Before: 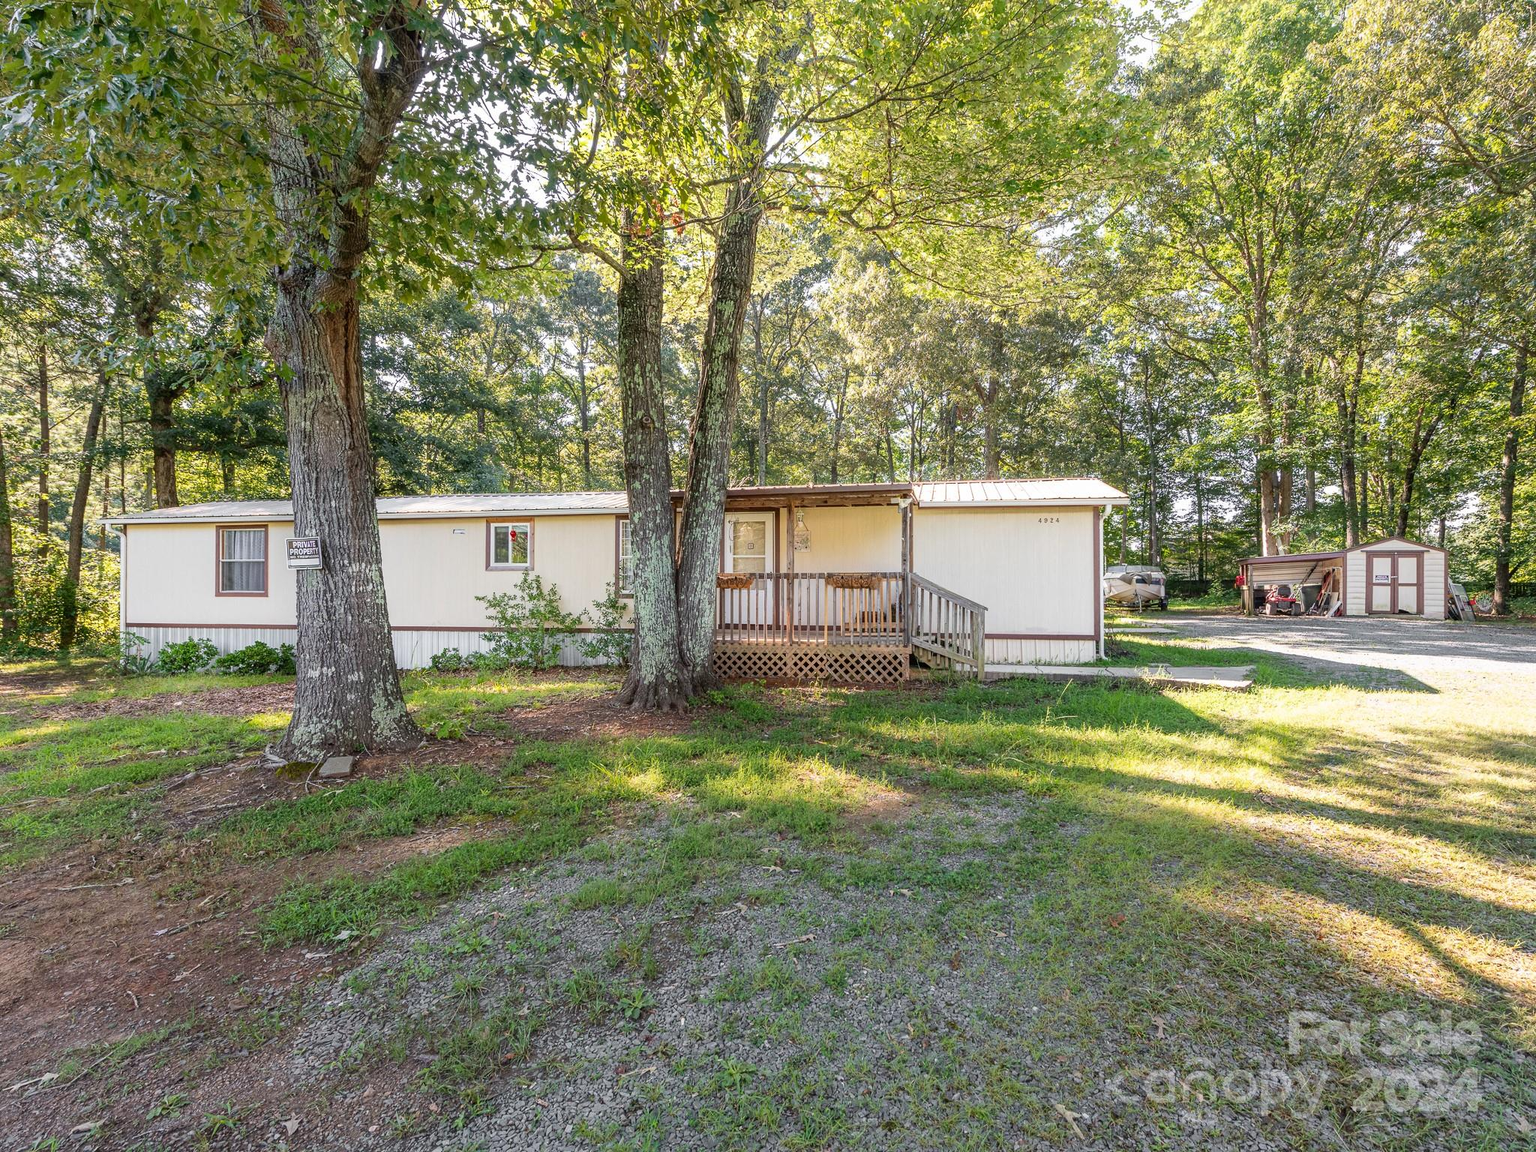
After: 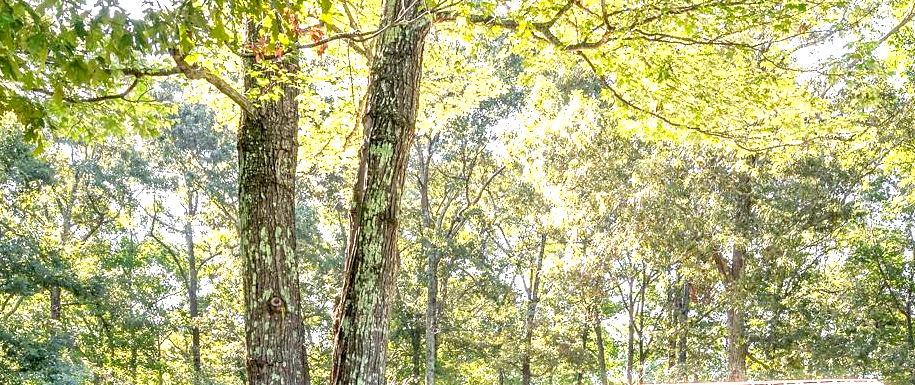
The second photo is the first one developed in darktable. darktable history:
exposure: black level correction 0.008, exposure 0.979 EV, compensate highlight preservation false
crop: left 28.64%, top 16.832%, right 26.637%, bottom 58.055%
